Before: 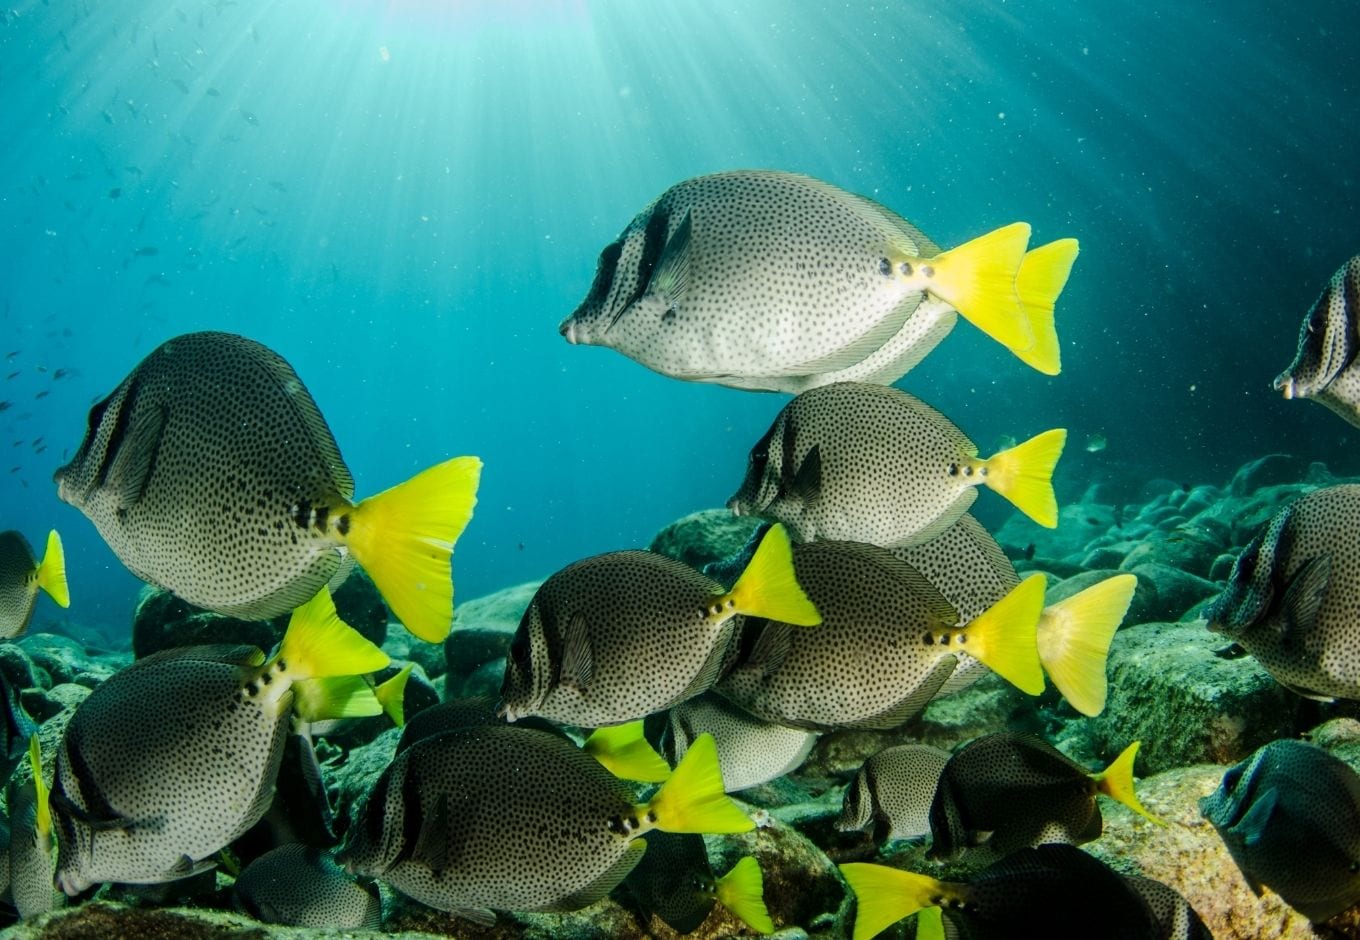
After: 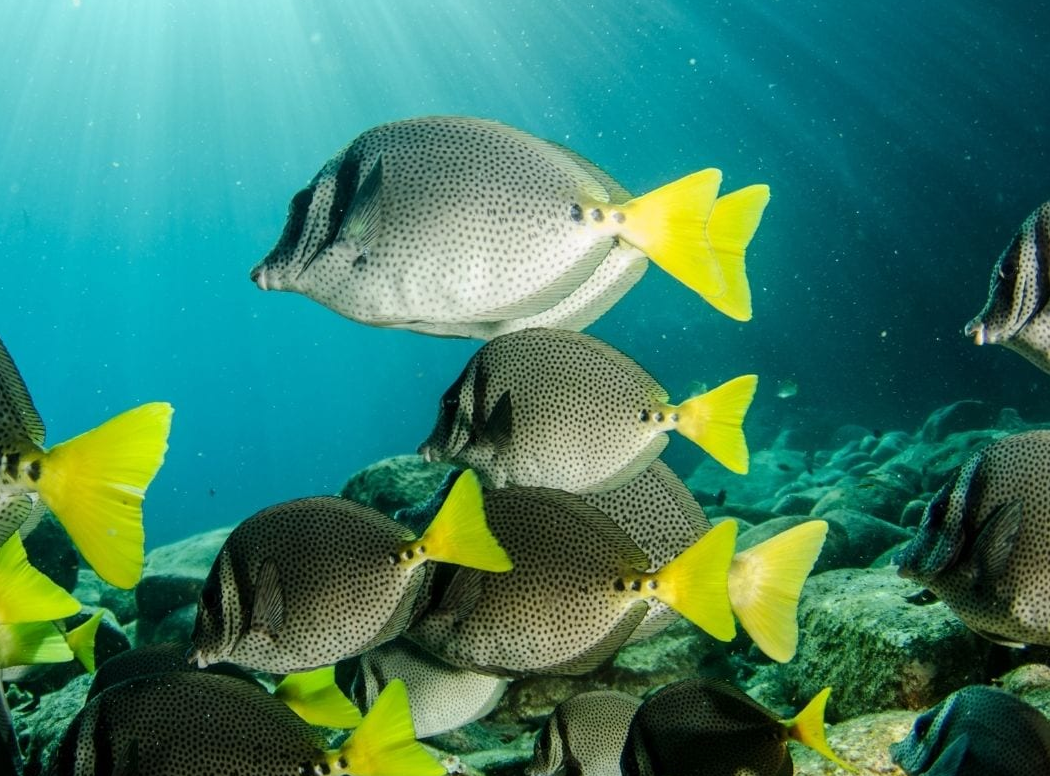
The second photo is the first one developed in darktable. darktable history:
crop: left 22.752%, top 5.838%, bottom 11.571%
